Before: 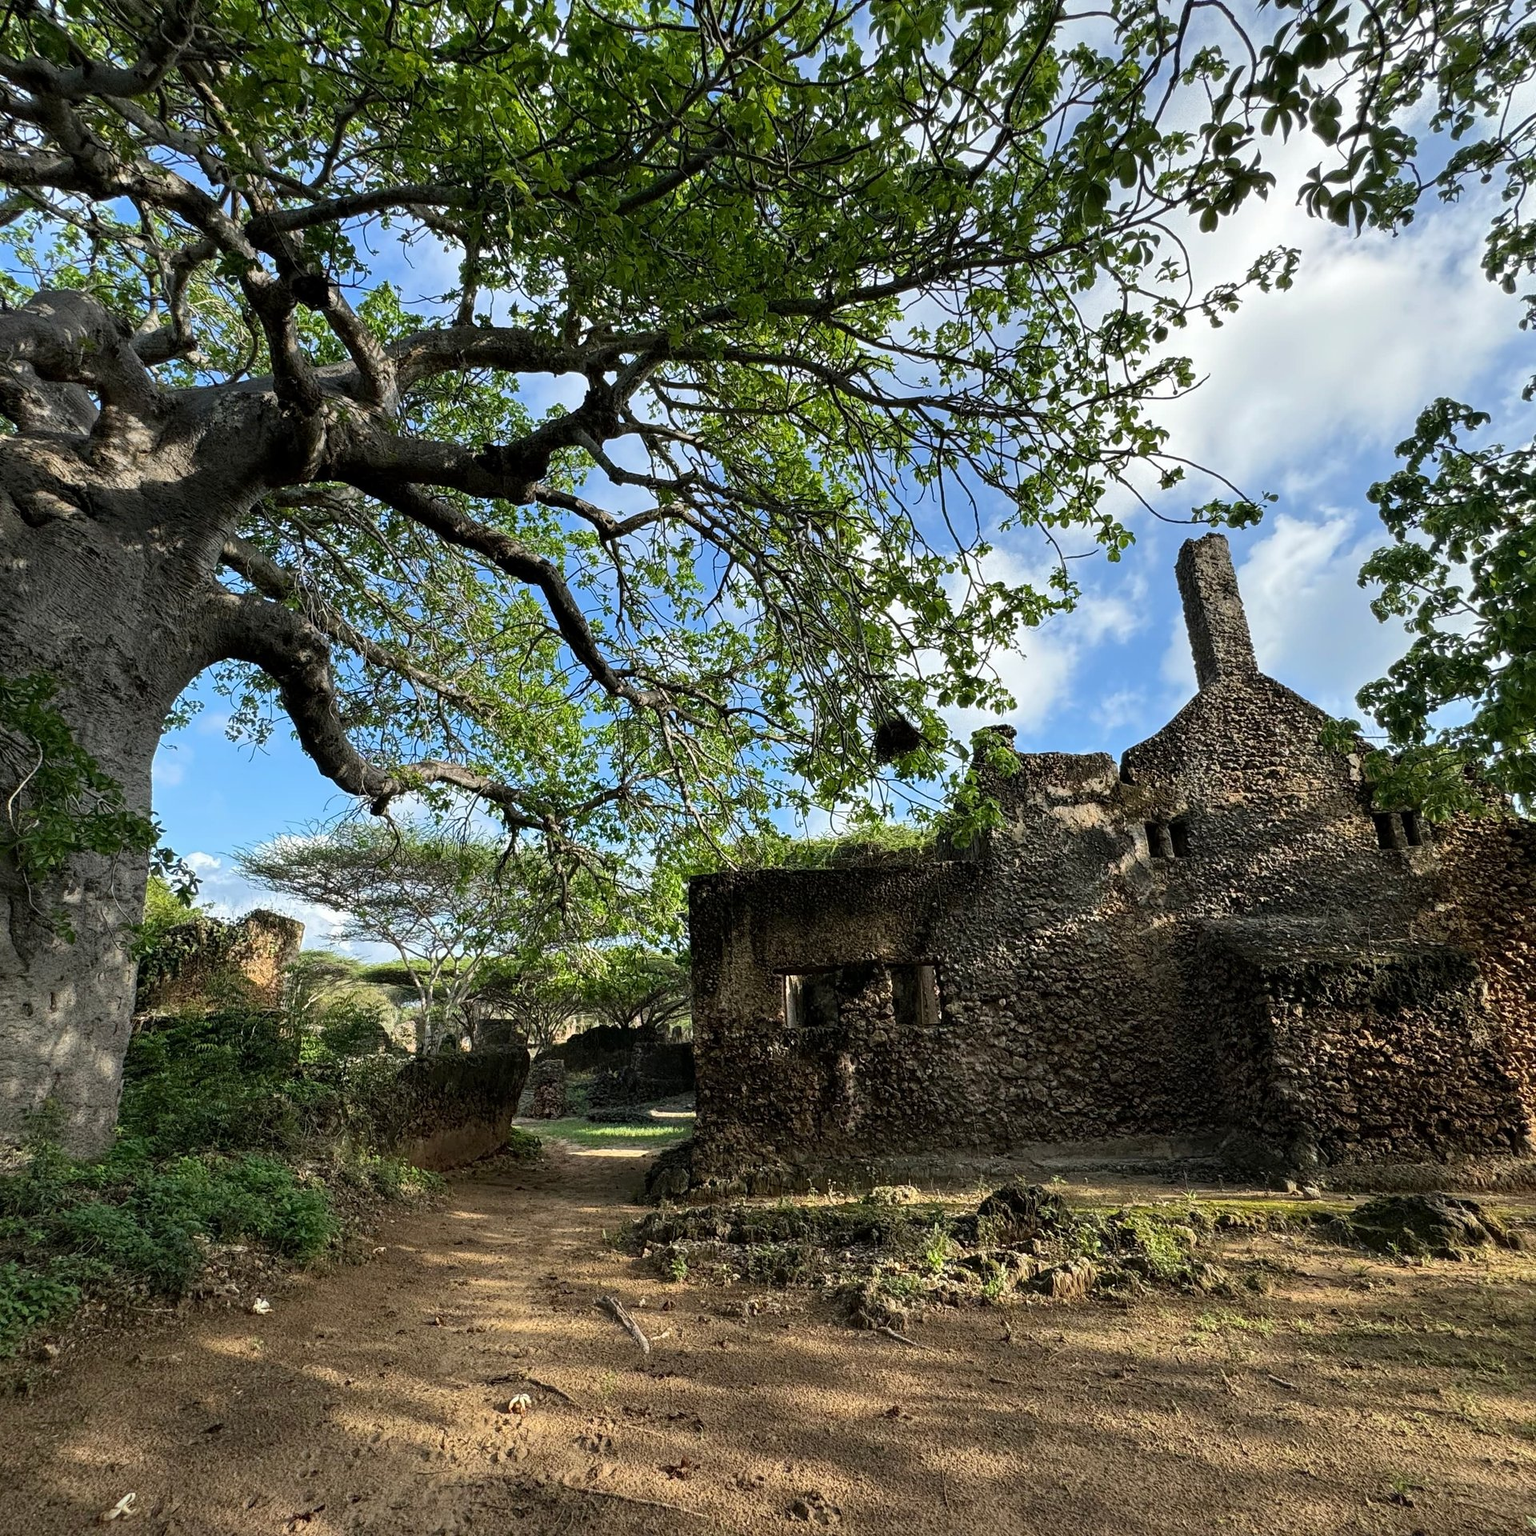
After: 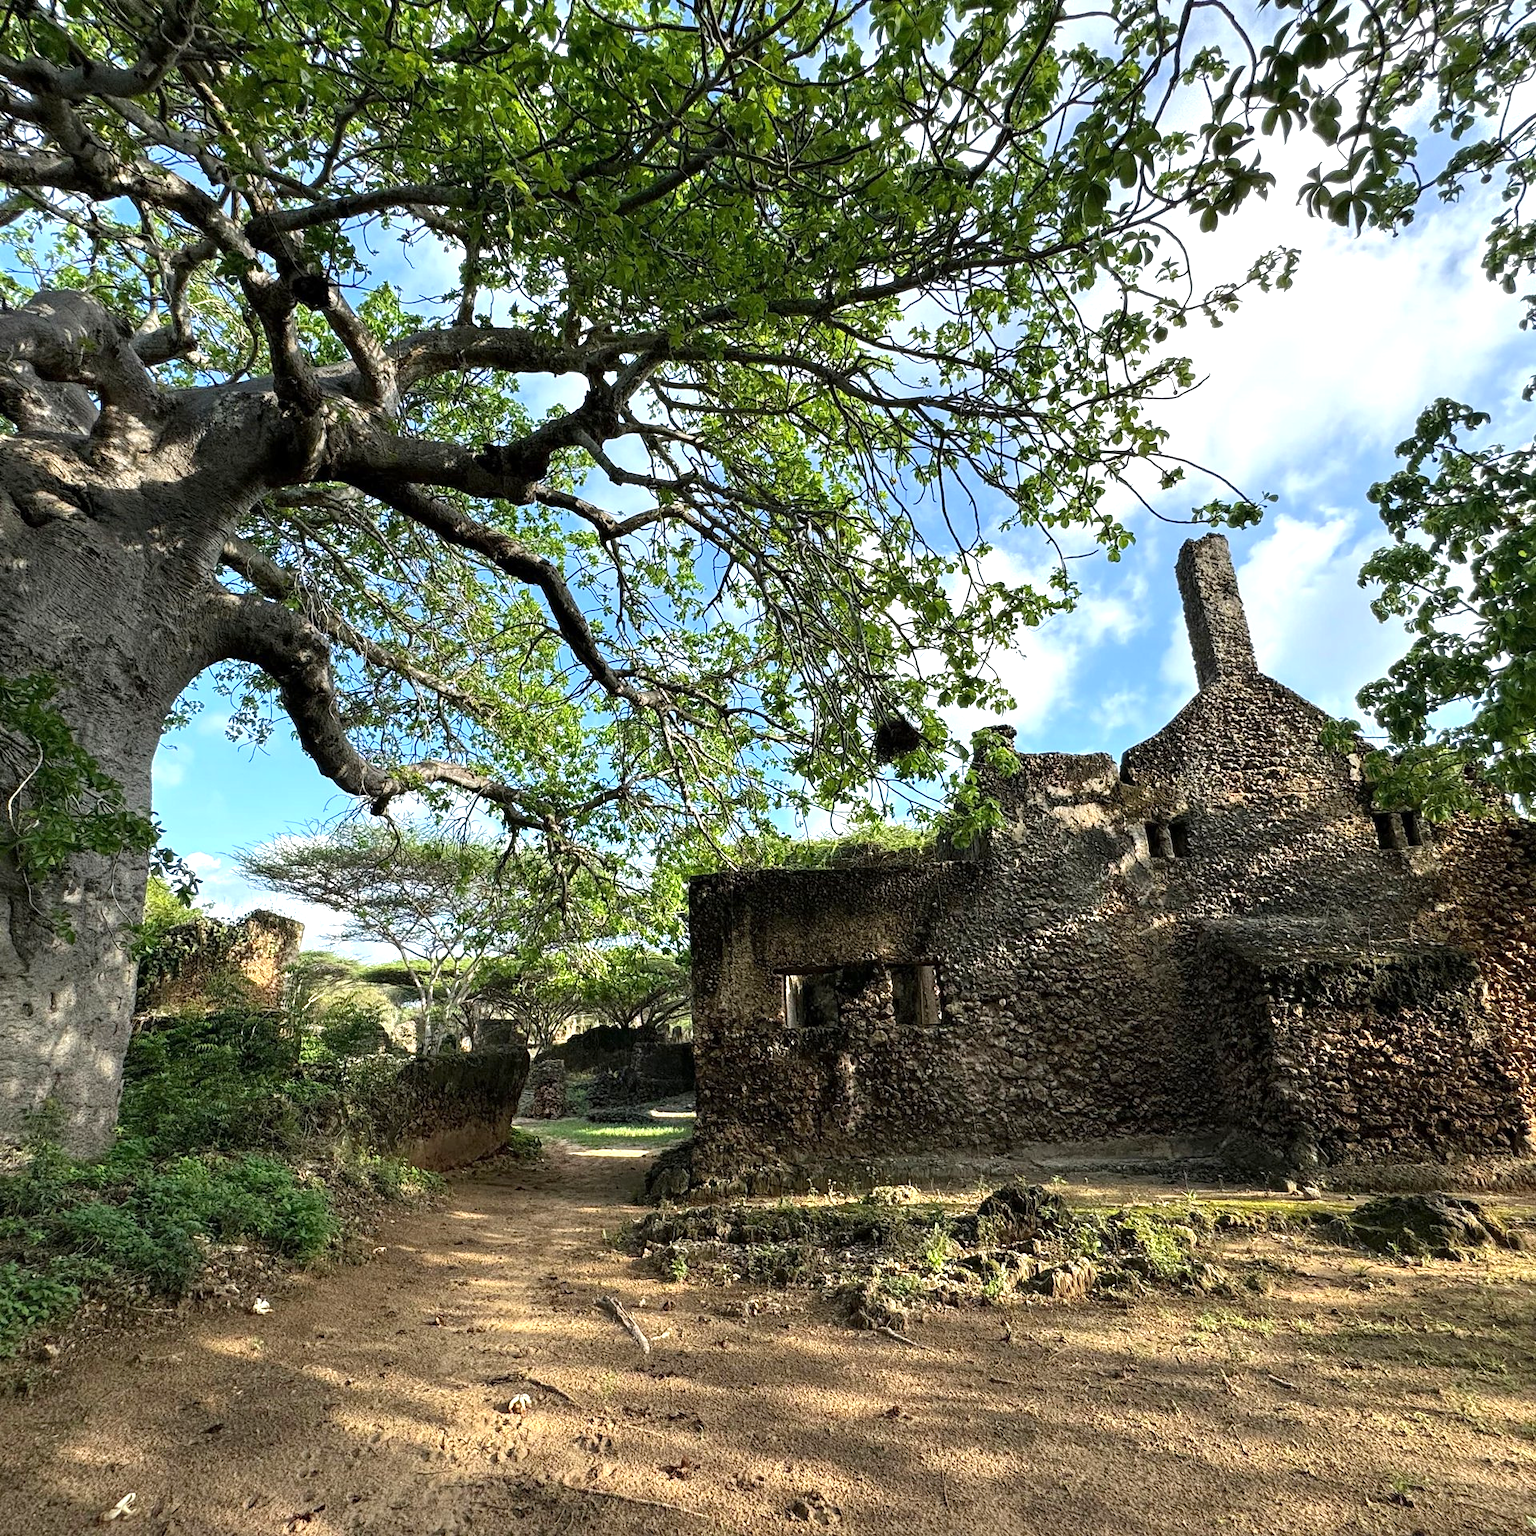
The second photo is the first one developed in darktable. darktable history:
exposure: exposure 0.646 EV, compensate highlight preservation false
